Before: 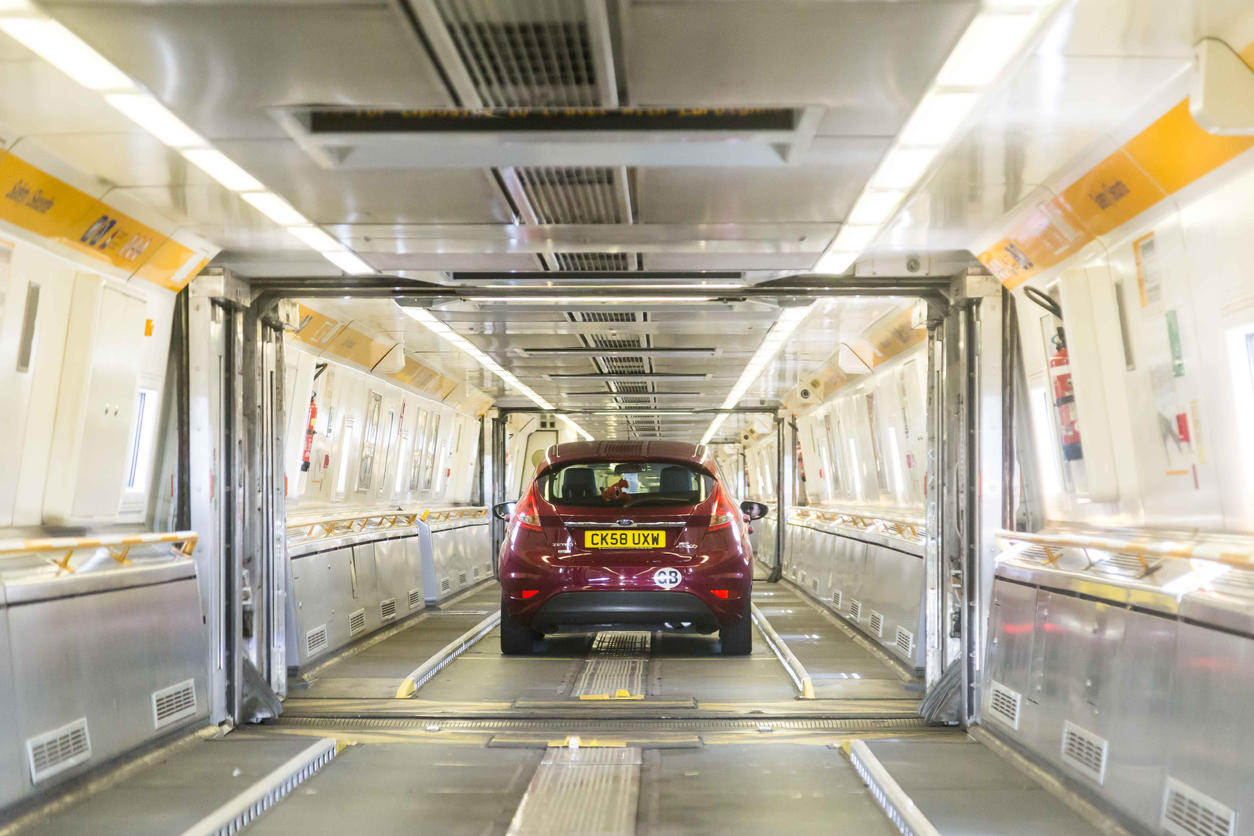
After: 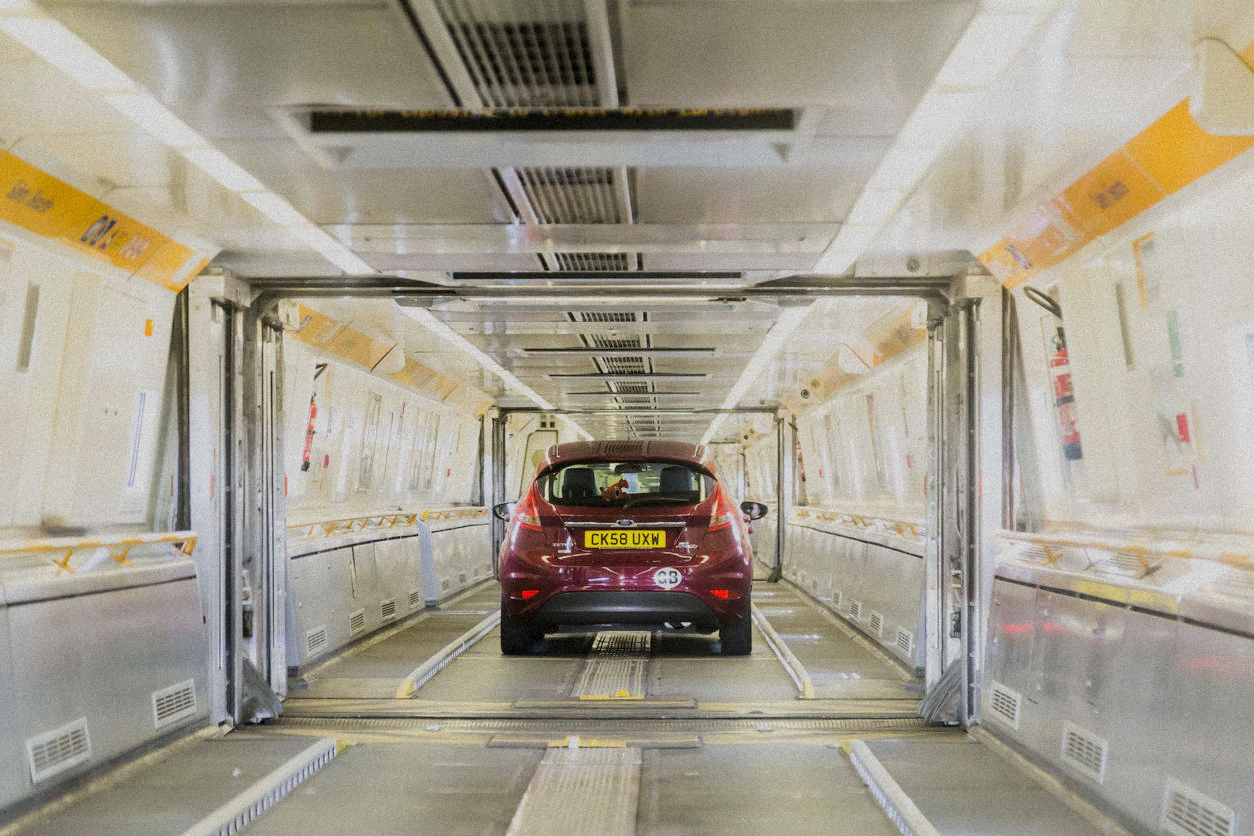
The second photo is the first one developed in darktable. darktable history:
filmic rgb: black relative exposure -7.65 EV, white relative exposure 4.56 EV, hardness 3.61
grain: mid-tones bias 0%
